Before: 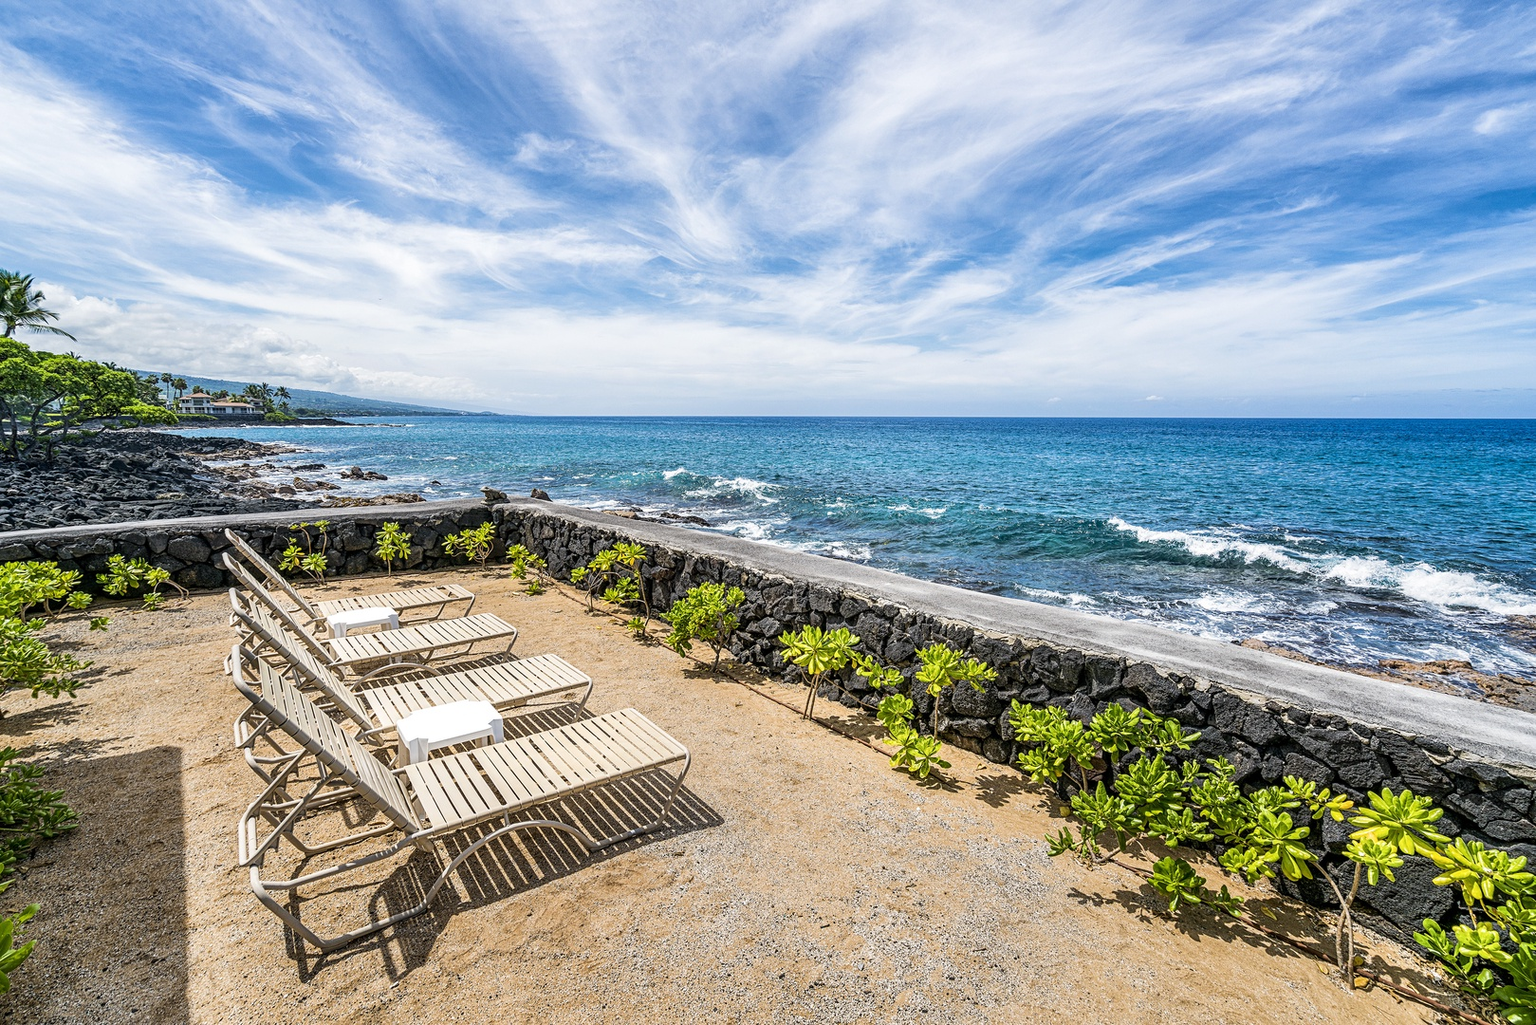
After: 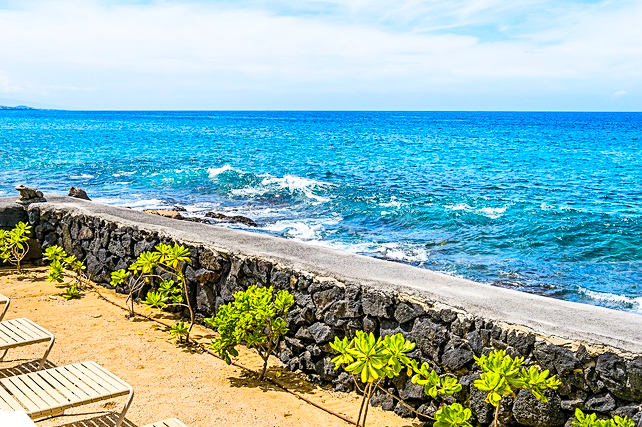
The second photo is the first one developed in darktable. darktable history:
crop: left 30.335%, top 30.406%, right 29.982%, bottom 30.013%
contrast brightness saturation: contrast 0.198, brightness 0.165, saturation 0.229
color balance rgb: power › chroma 0.241%, power › hue 60.06°, linear chroma grading › global chroma 25.507%, perceptual saturation grading › global saturation 20%, perceptual saturation grading › highlights -25.906%, perceptual saturation grading › shadows 25.536%, global vibrance 20%
sharpen: amount 0.204
